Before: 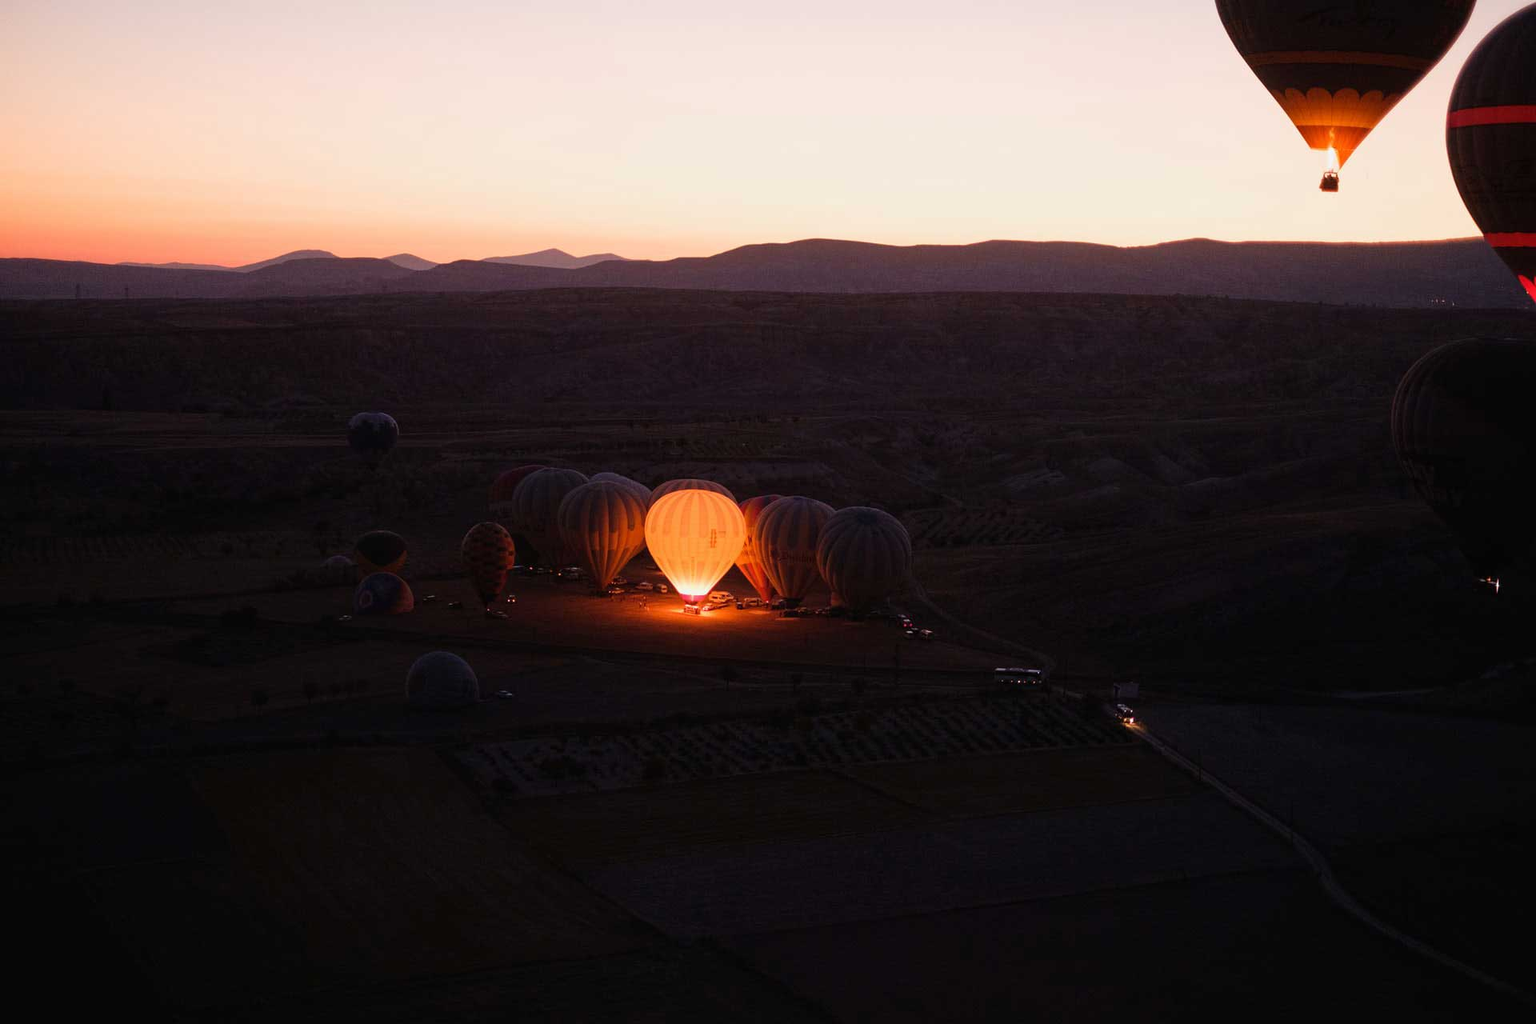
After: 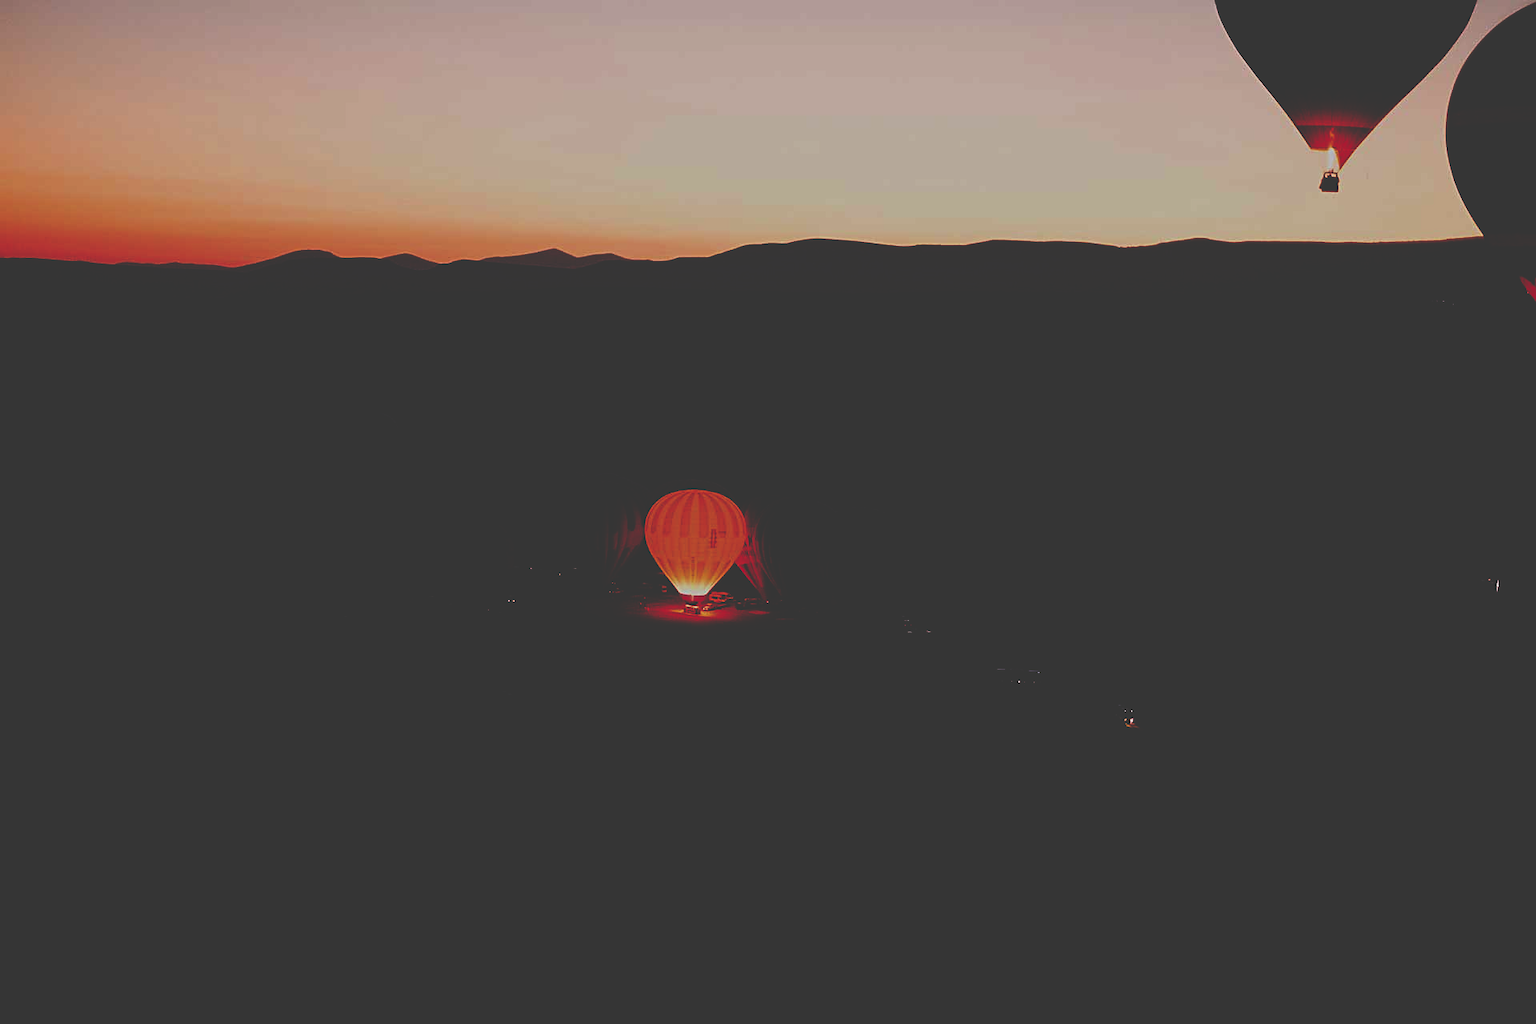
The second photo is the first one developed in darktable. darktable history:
exposure: black level correction -0.017, exposure -1.1 EV, compensate highlight preservation false
base curve: curves: ch0 [(0, 0.036) (0.083, 0.04) (0.804, 1)], preserve colors none
tone curve: curves: ch0 [(0, 0.087) (0.175, 0.178) (0.466, 0.498) (0.715, 0.764) (1, 0.961)]; ch1 [(0, 0) (0.437, 0.398) (0.476, 0.466) (0.505, 0.505) (0.534, 0.544) (0.612, 0.605) (0.641, 0.643) (1, 1)]; ch2 [(0, 0) (0.359, 0.379) (0.427, 0.453) (0.489, 0.495) (0.531, 0.534) (0.579, 0.579) (1, 1)], preserve colors none
sharpen: on, module defaults
